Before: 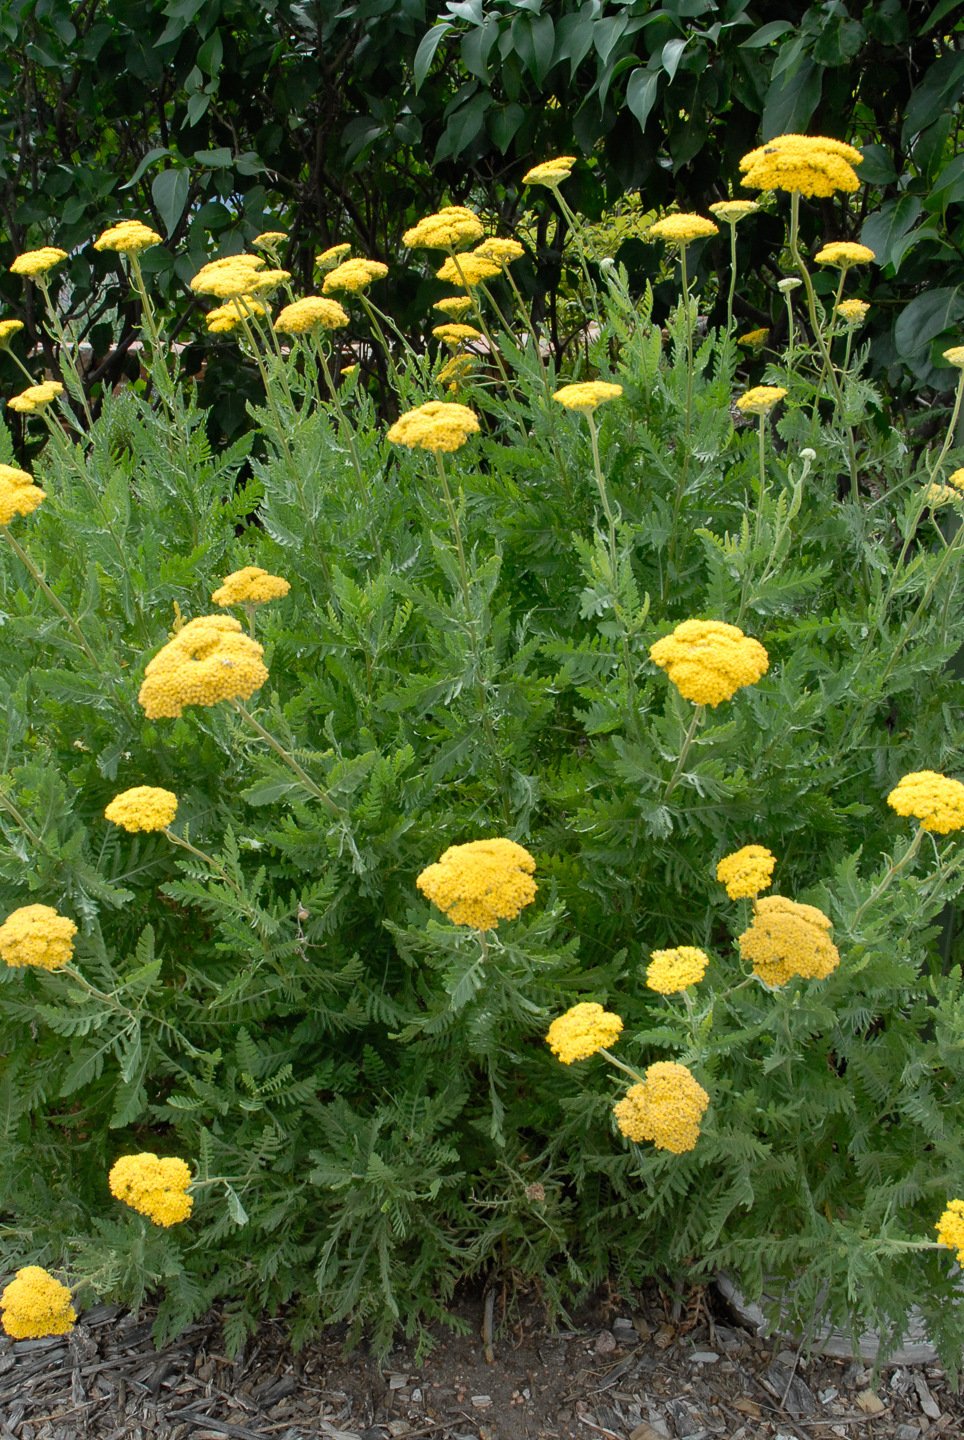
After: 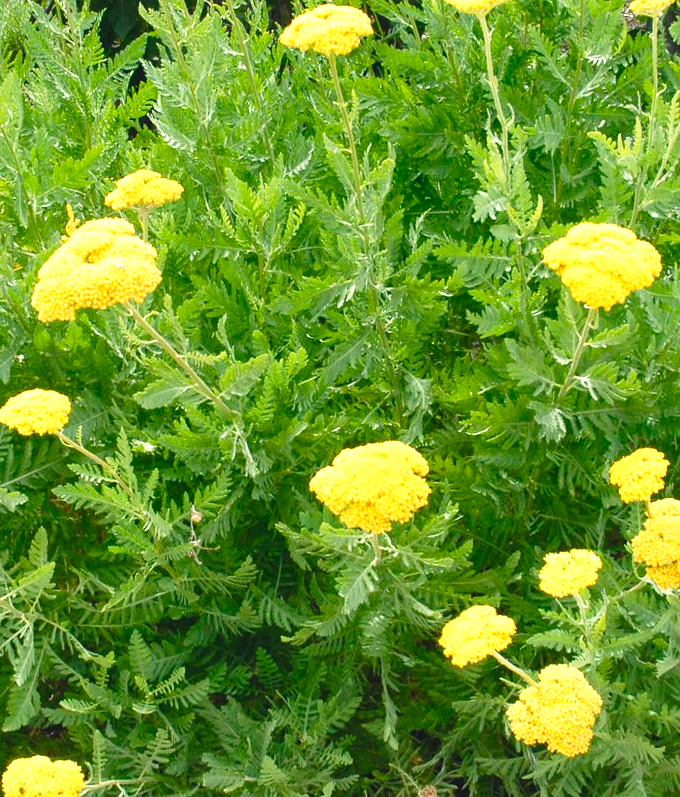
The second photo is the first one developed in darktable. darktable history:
base curve: curves: ch0 [(0, 0) (0.688, 0.865) (1, 1)], preserve colors none
color balance rgb: shadows lift › chroma 2%, shadows lift › hue 219.6°, power › hue 313.2°, highlights gain › chroma 3%, highlights gain › hue 75.6°, global offset › luminance 0.5%, perceptual saturation grading › global saturation 15.33%, perceptual saturation grading › highlights -19.33%, perceptual saturation grading › shadows 20%, global vibrance 20%
crop: left 11.123%, top 27.61%, right 18.3%, bottom 17.034%
exposure: black level correction 0, exposure 0.7 EV, compensate exposure bias true, compensate highlight preservation false
